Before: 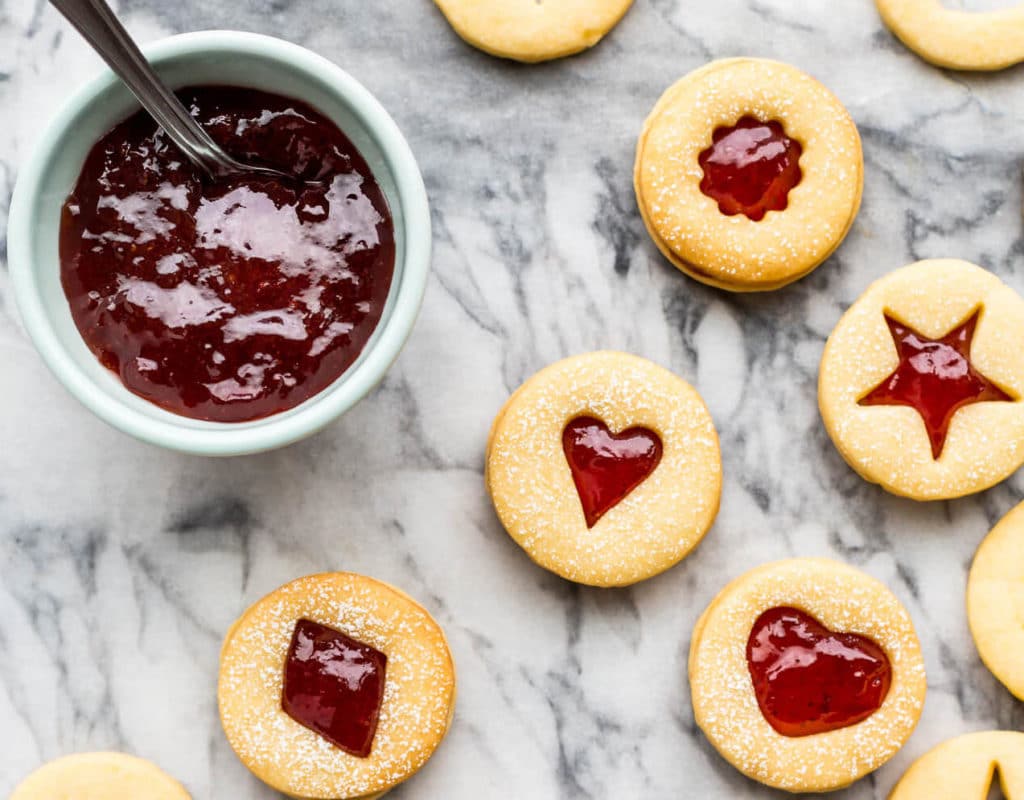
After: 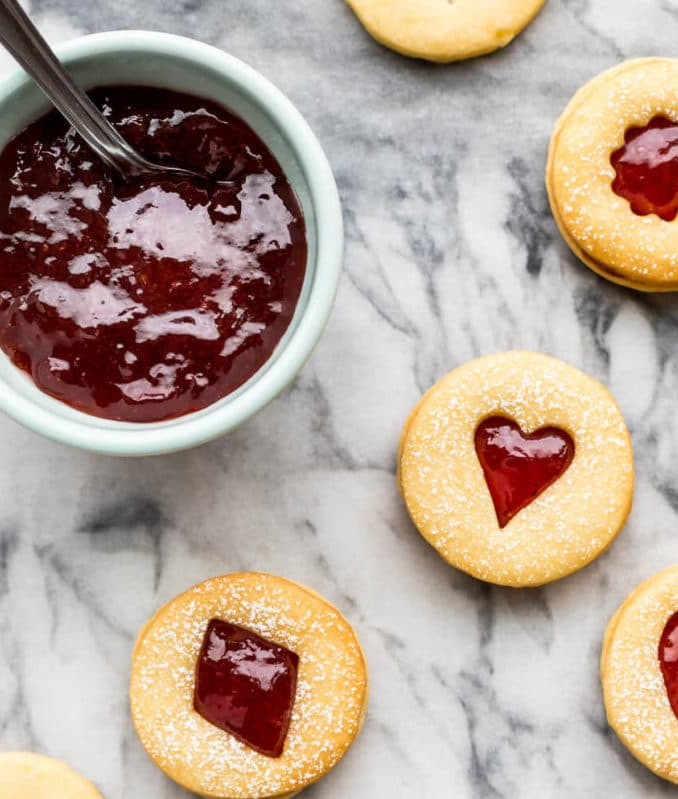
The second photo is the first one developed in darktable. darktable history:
crop and rotate: left 8.633%, right 25.108%
